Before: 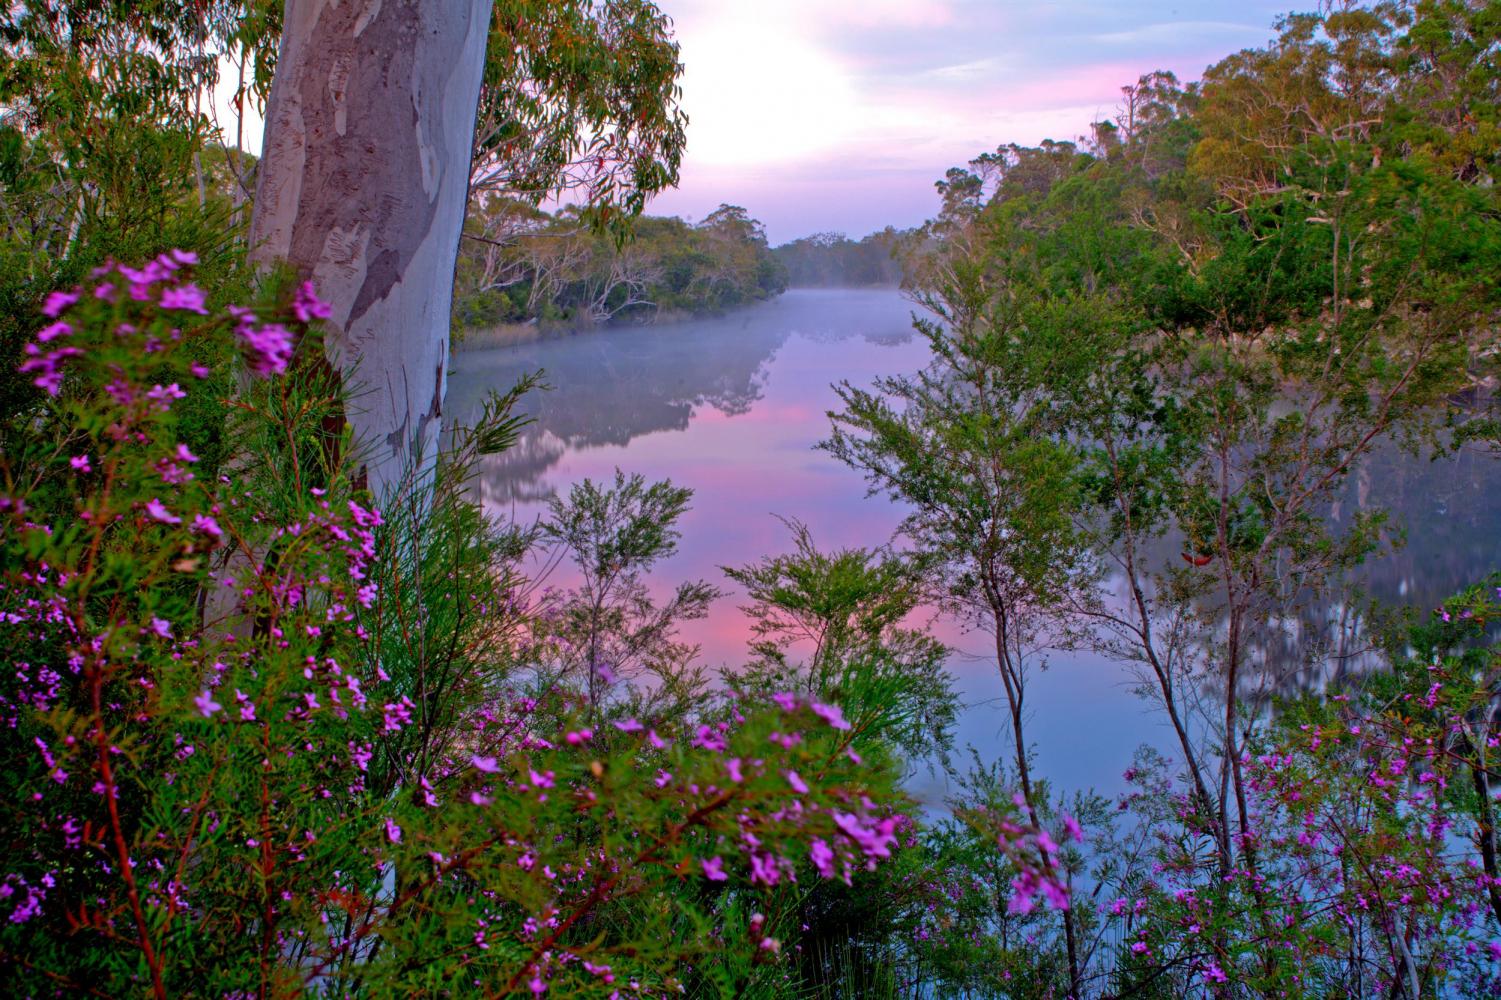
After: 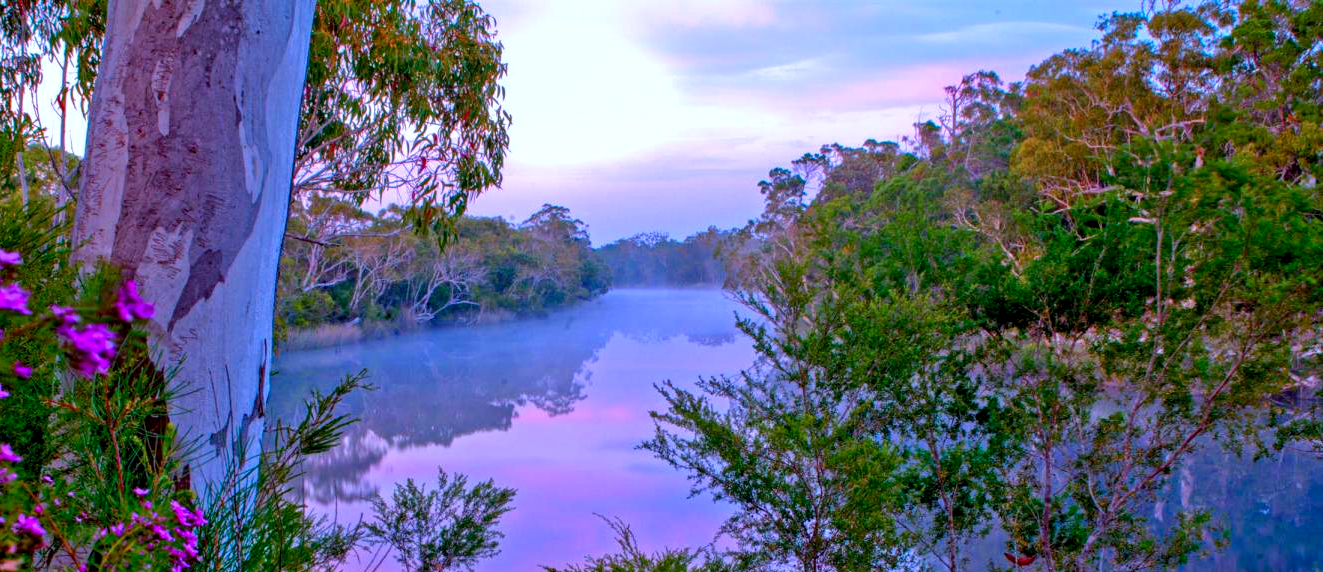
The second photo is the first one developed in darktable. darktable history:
color calibration: illuminant Planckian (black body), x 0.375, y 0.373, temperature 4117 K
crop and rotate: left 11.812%, bottom 42.776%
local contrast: highlights 61%, detail 143%, midtone range 0.428
white balance: red 0.986, blue 1.01
color balance rgb: perceptual saturation grading › global saturation 35%, perceptual saturation grading › highlights -30%, perceptual saturation grading › shadows 35%, perceptual brilliance grading › global brilliance 3%, perceptual brilliance grading › highlights -3%, perceptual brilliance grading › shadows 3%
color correction: highlights a* 15.03, highlights b* -25.07
